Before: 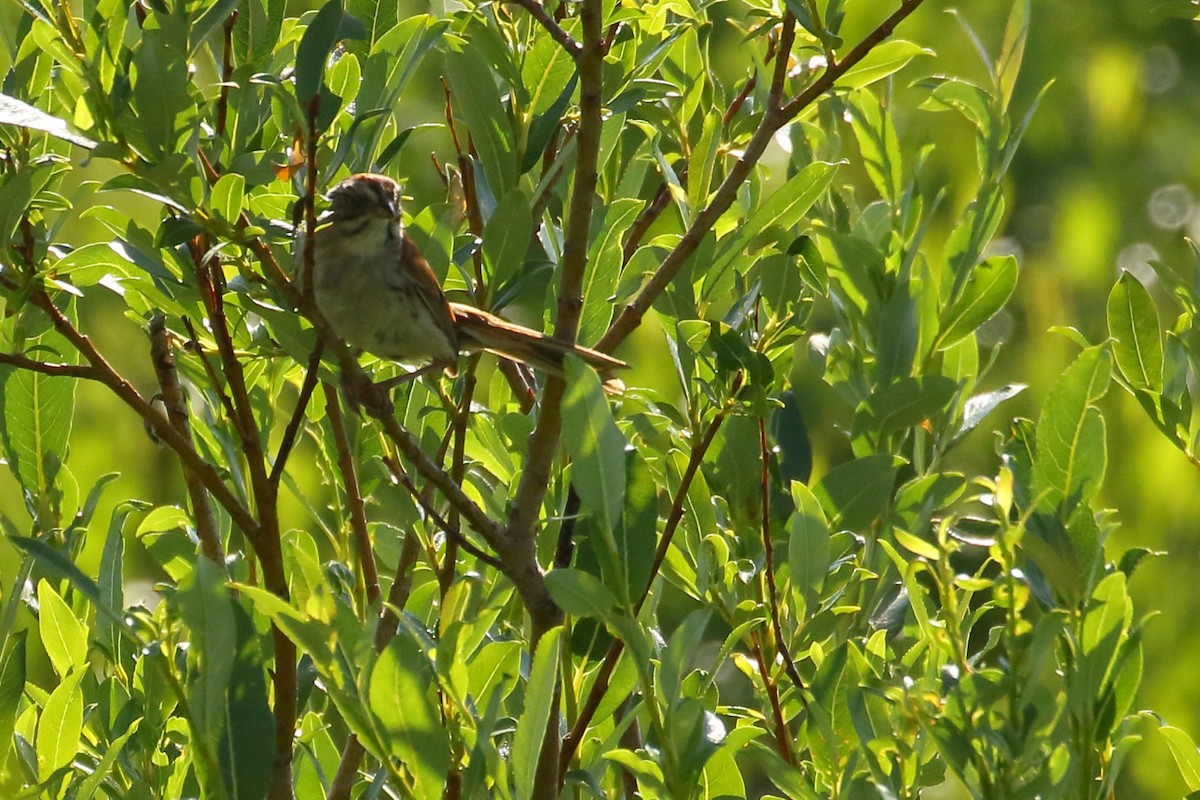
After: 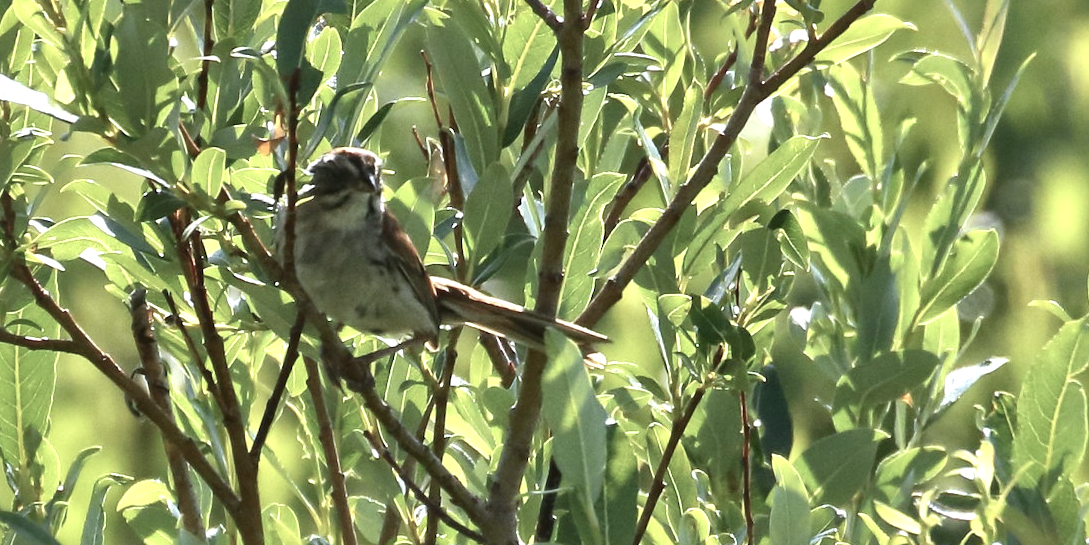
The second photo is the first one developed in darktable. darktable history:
crop: left 1.585%, top 3.359%, right 7.618%, bottom 28.433%
local contrast: mode bilateral grid, contrast 25, coarseness 60, detail 152%, midtone range 0.2
exposure: black level correction 0, exposure 0.699 EV, compensate exposure bias true, compensate highlight preservation false
color calibration: output R [0.994, 0.059, -0.119, 0], output G [-0.036, 1.09, -0.119, 0], output B [0.078, -0.108, 0.961, 0], illuminant as shot in camera, x 0.369, y 0.382, temperature 4314.01 K
contrast brightness saturation: contrast -0.04, saturation -0.416
